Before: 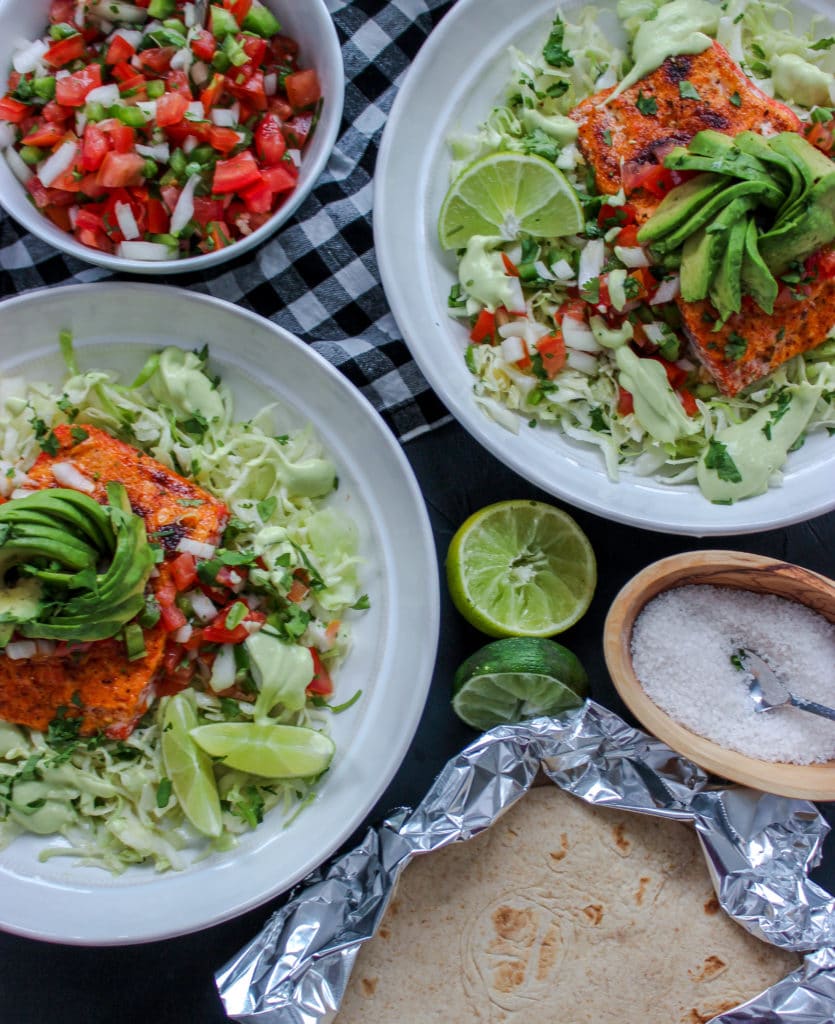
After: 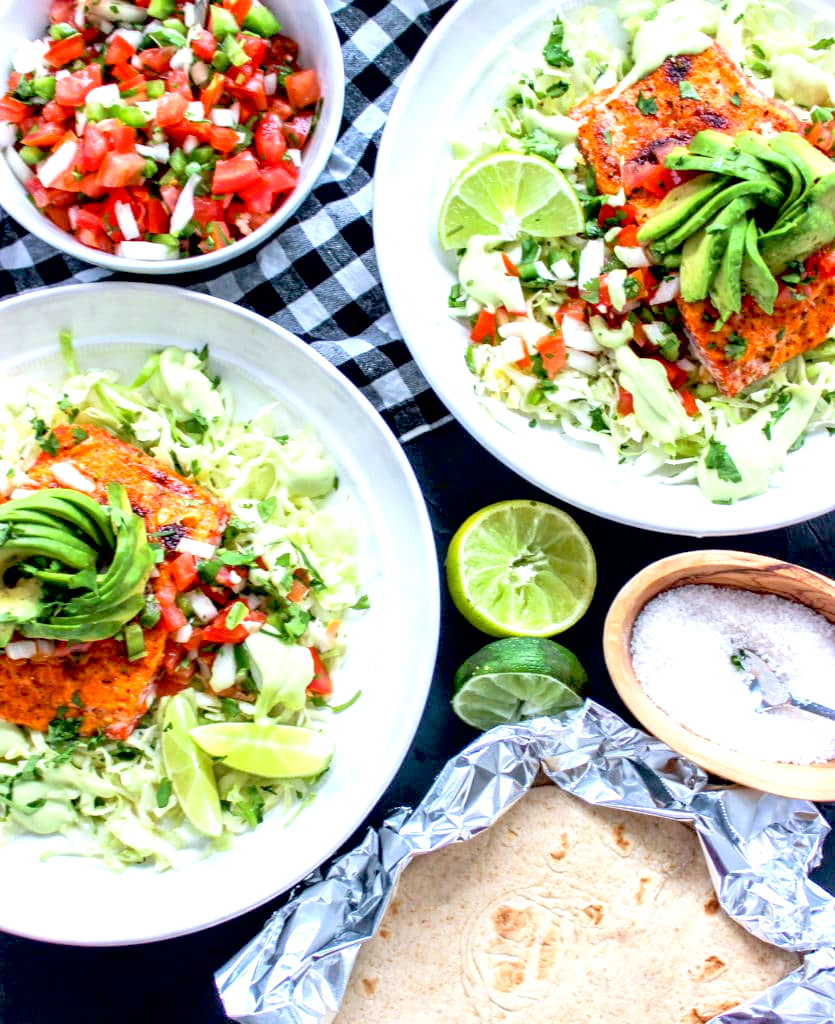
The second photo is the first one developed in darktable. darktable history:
contrast brightness saturation: brightness 0.119
exposure: black level correction 0.009, exposure 1.426 EV, compensate highlight preservation false
